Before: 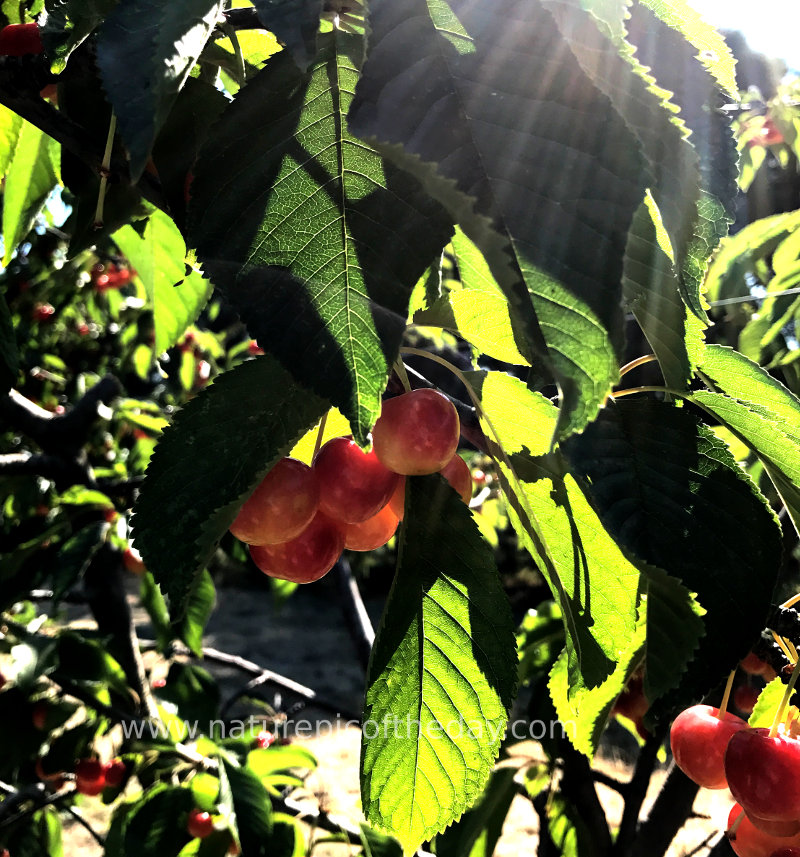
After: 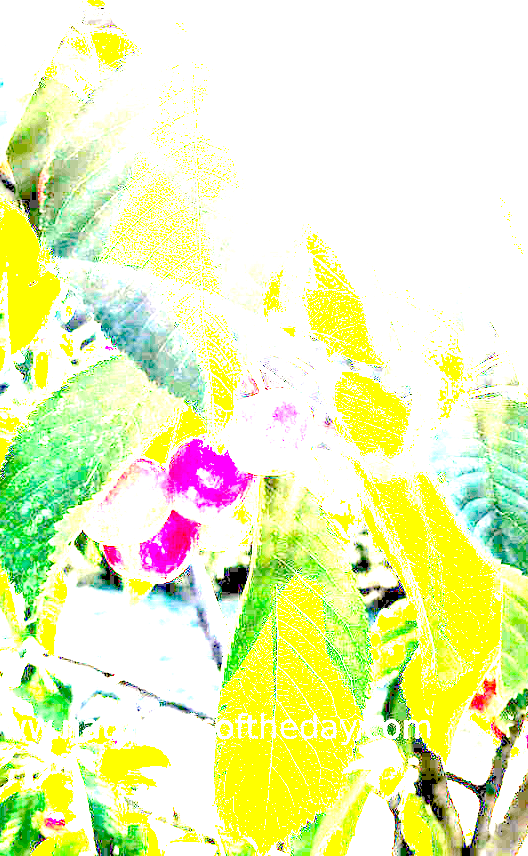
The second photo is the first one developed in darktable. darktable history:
crop and rotate: left 18.442%, right 15.508%
exposure: exposure 8 EV, compensate highlight preservation false
contrast brightness saturation: saturation 0.18
color correction: highlights a* 3.84, highlights b* 5.07
